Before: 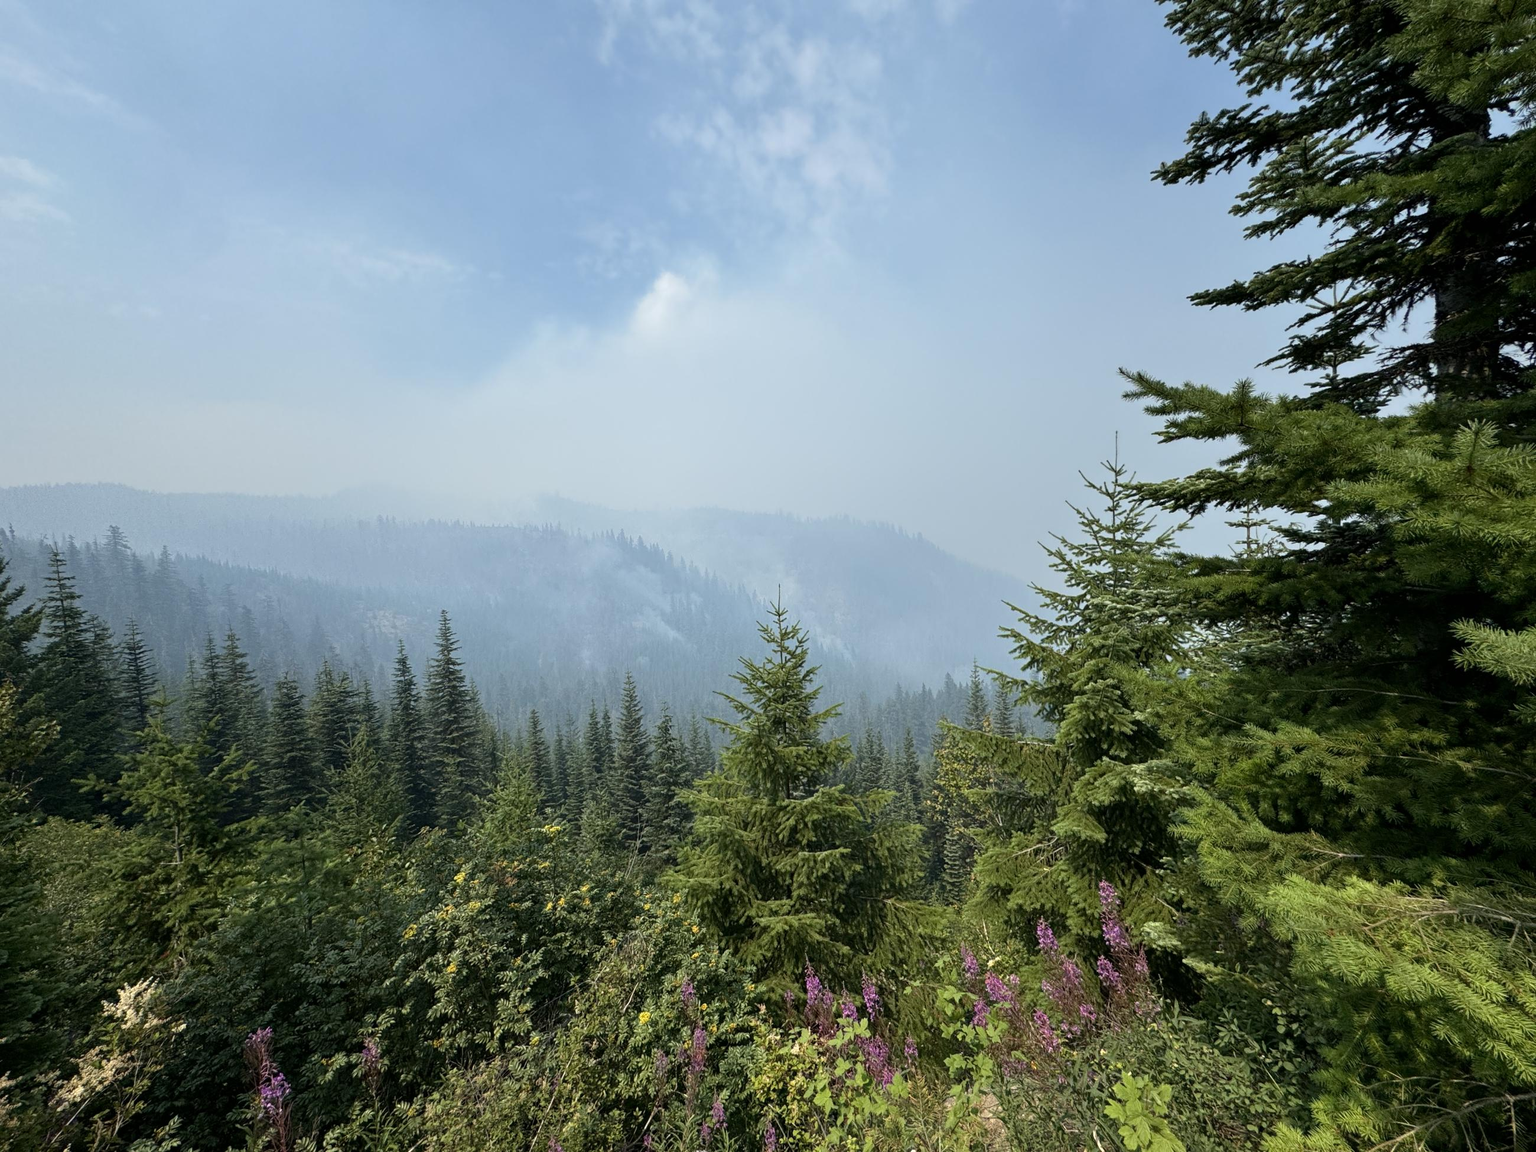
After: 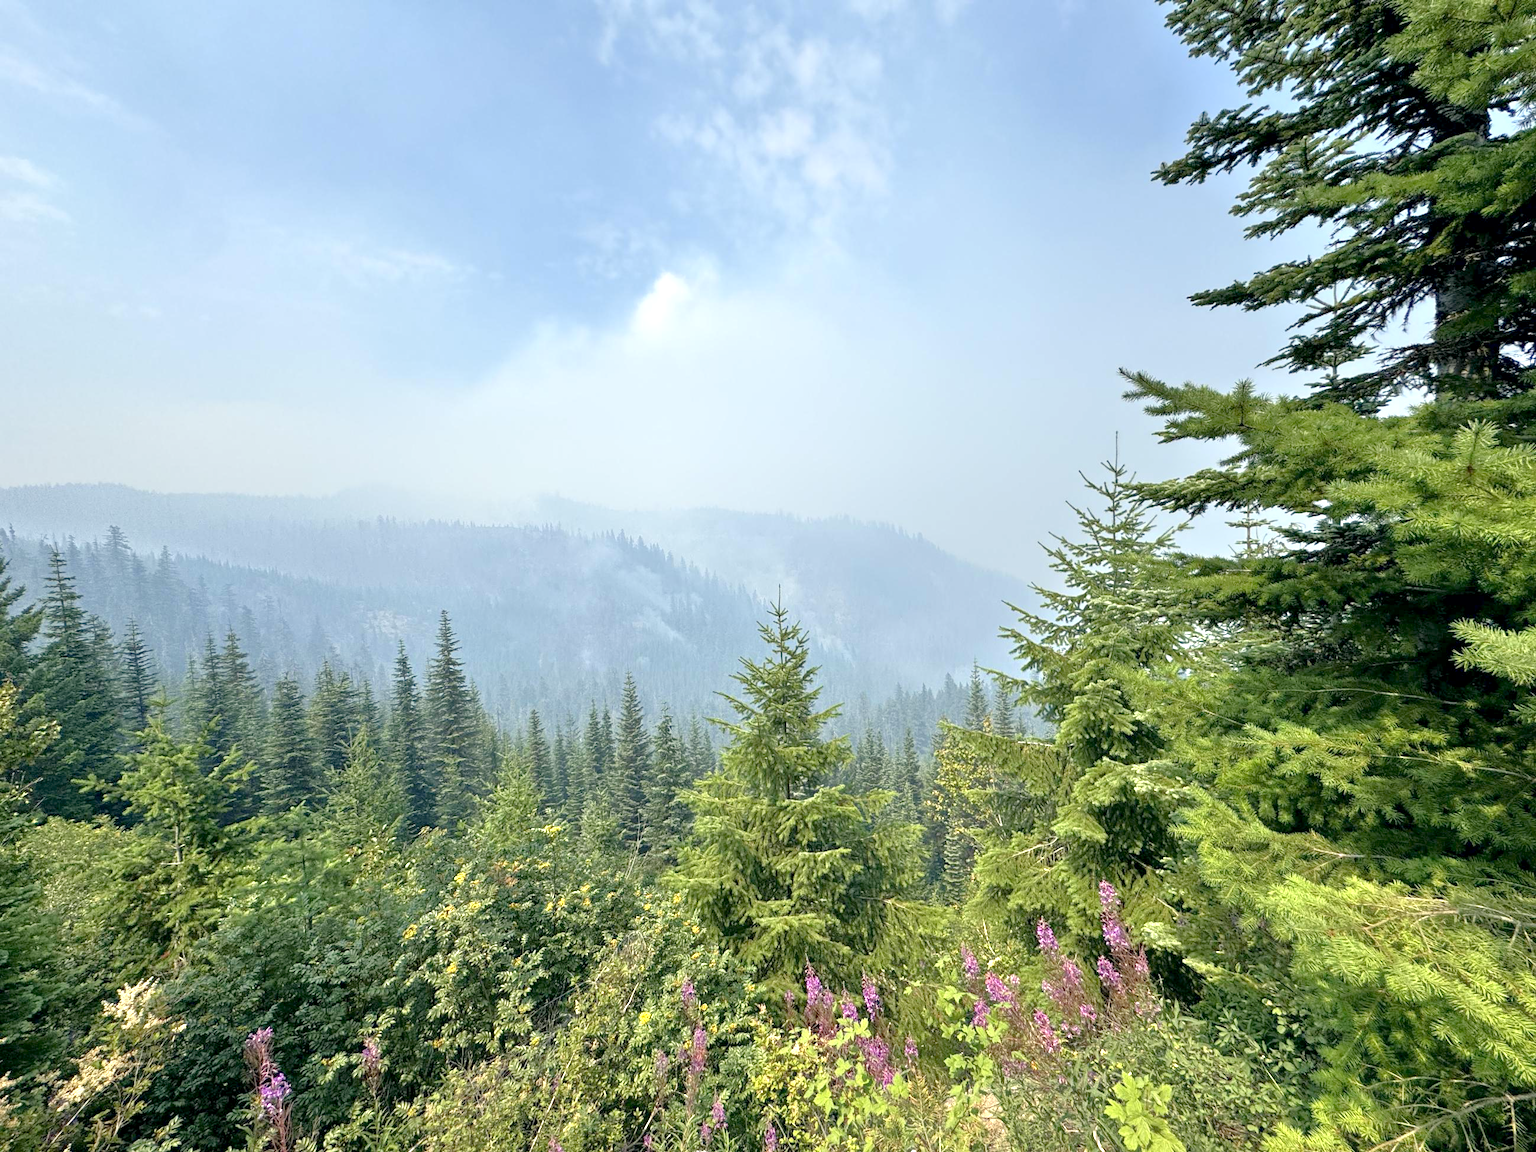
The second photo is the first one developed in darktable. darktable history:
tone equalizer: -8 EV 1.97 EV, -7 EV 1.97 EV, -6 EV 1.98 EV, -5 EV 2 EV, -4 EV 2 EV, -3 EV 1.48 EV, -2 EV 0.994 EV, -1 EV 0.5 EV
exposure: black level correction 0.001, exposure 0.499 EV, compensate highlight preservation false
color correction: highlights a* 0.473, highlights b* 2.71, shadows a* -1.39, shadows b* -4.71
